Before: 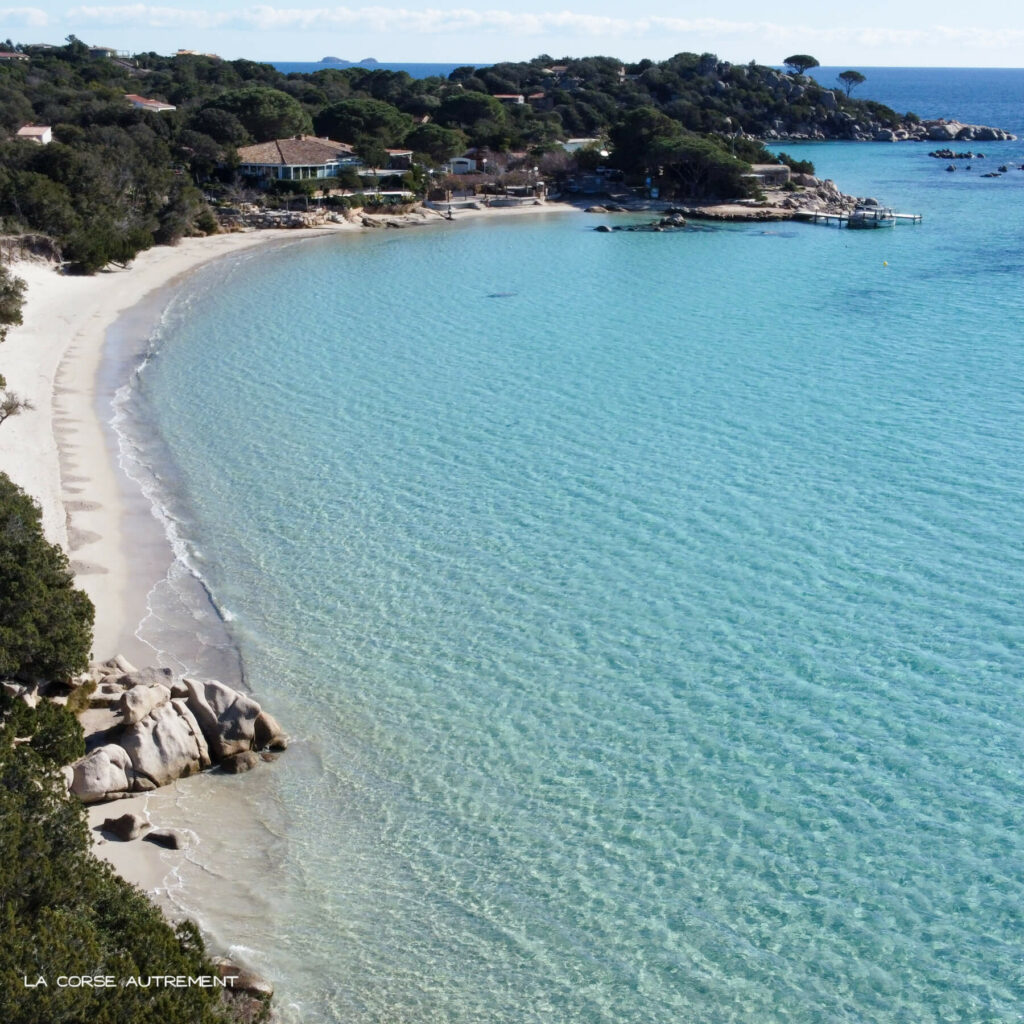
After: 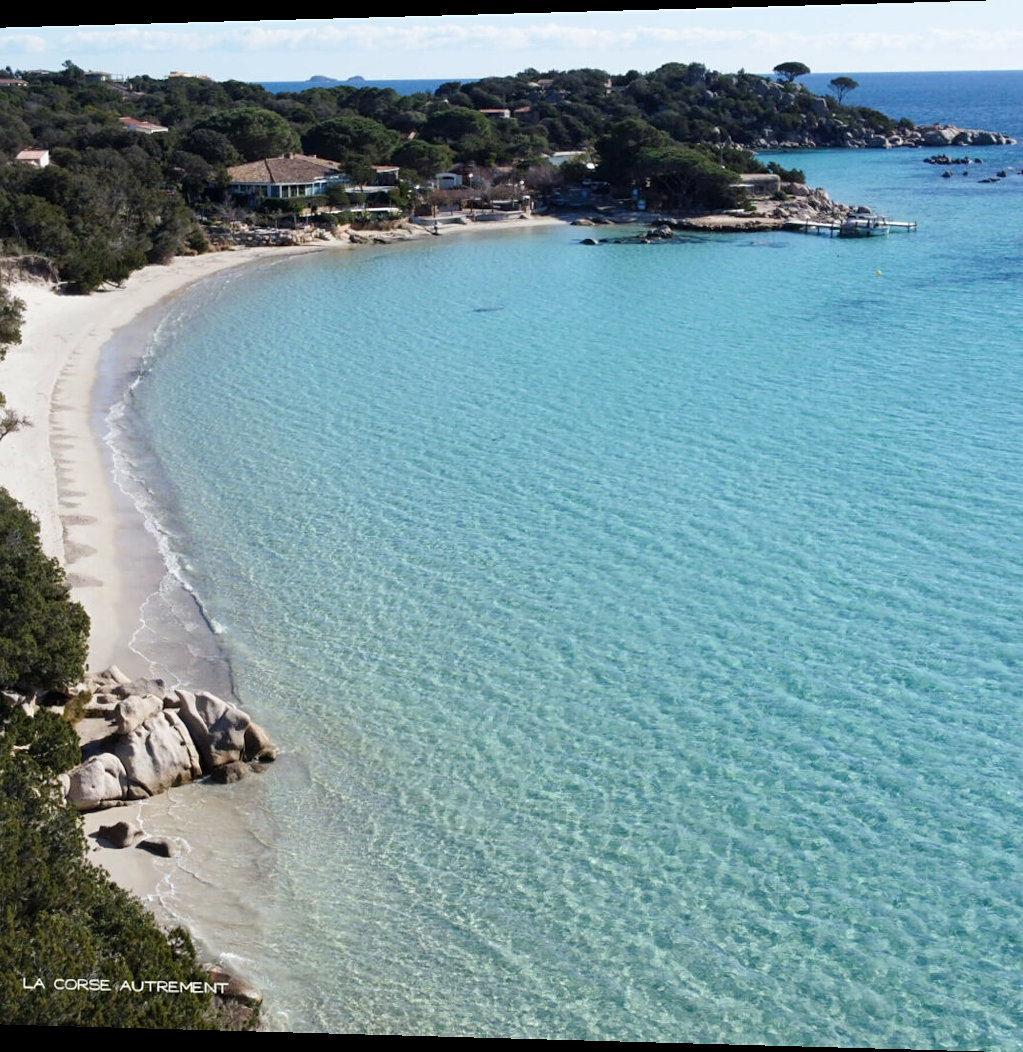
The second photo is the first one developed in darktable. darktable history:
sharpen: amount 0.2
rotate and perspective: lens shift (horizontal) -0.055, automatic cropping off
